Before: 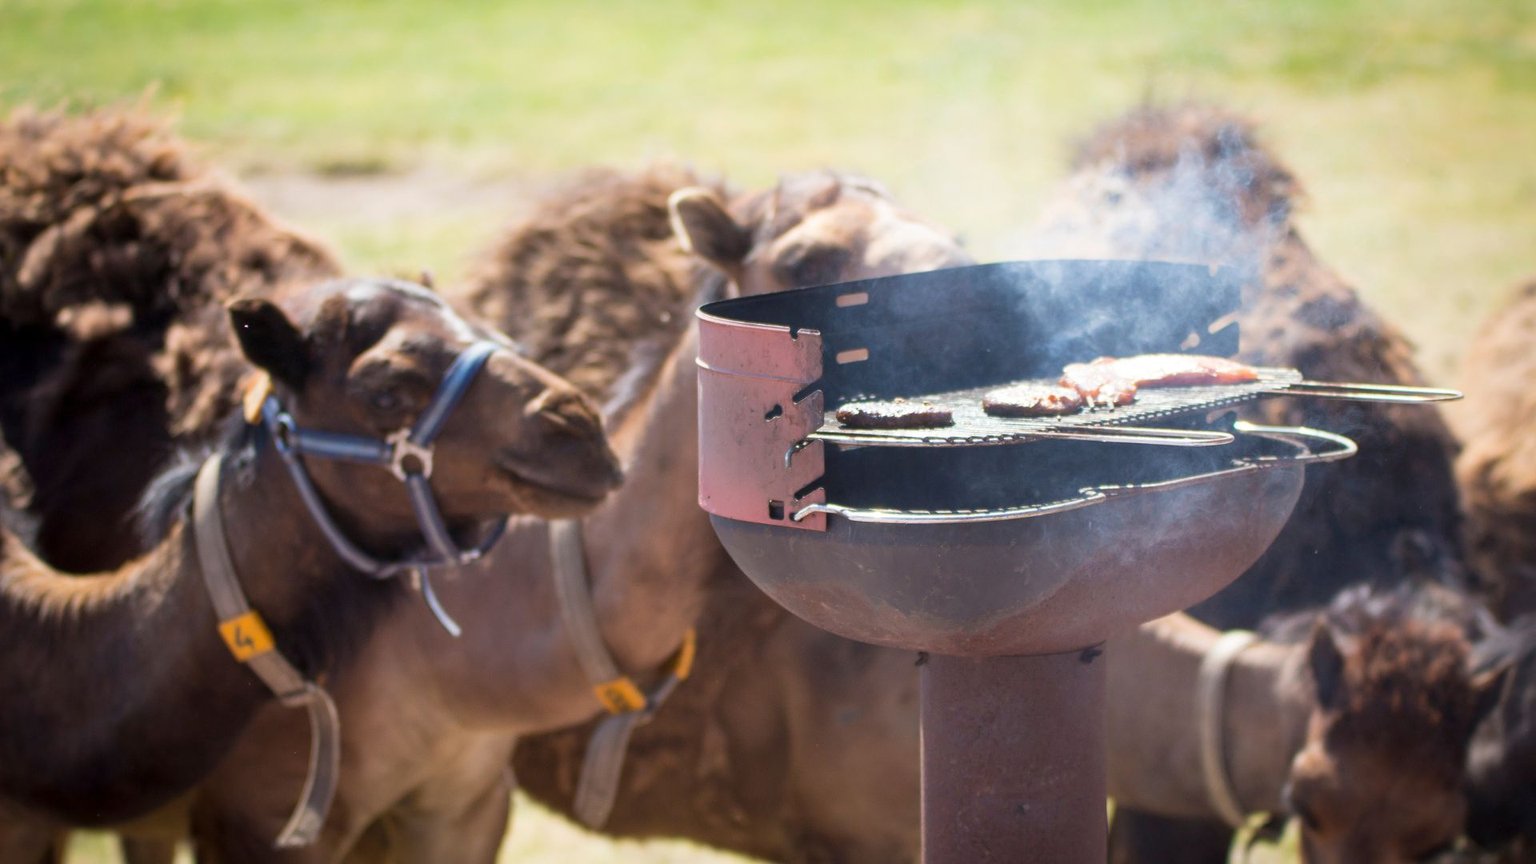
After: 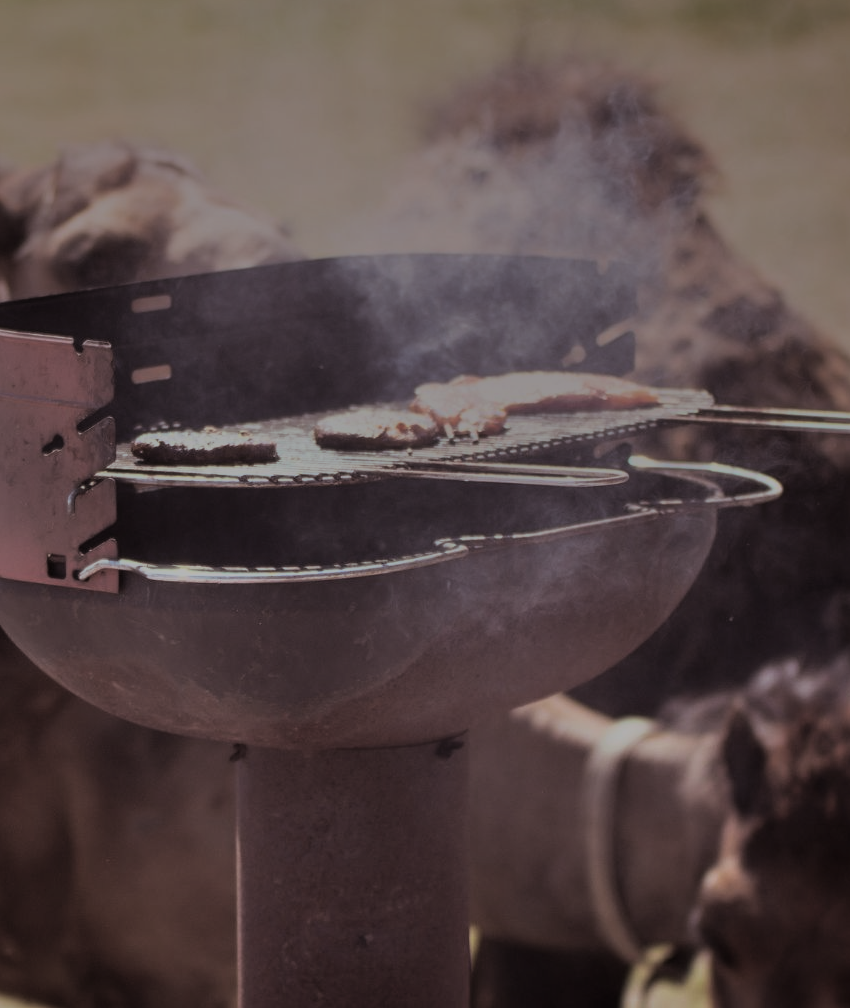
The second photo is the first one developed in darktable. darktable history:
shadows and highlights: soften with gaussian
exposure: exposure -2.002 EV, compensate highlight preservation false
split-toning: shadows › saturation 0.2
crop: left 47.628%, top 6.643%, right 7.874%
